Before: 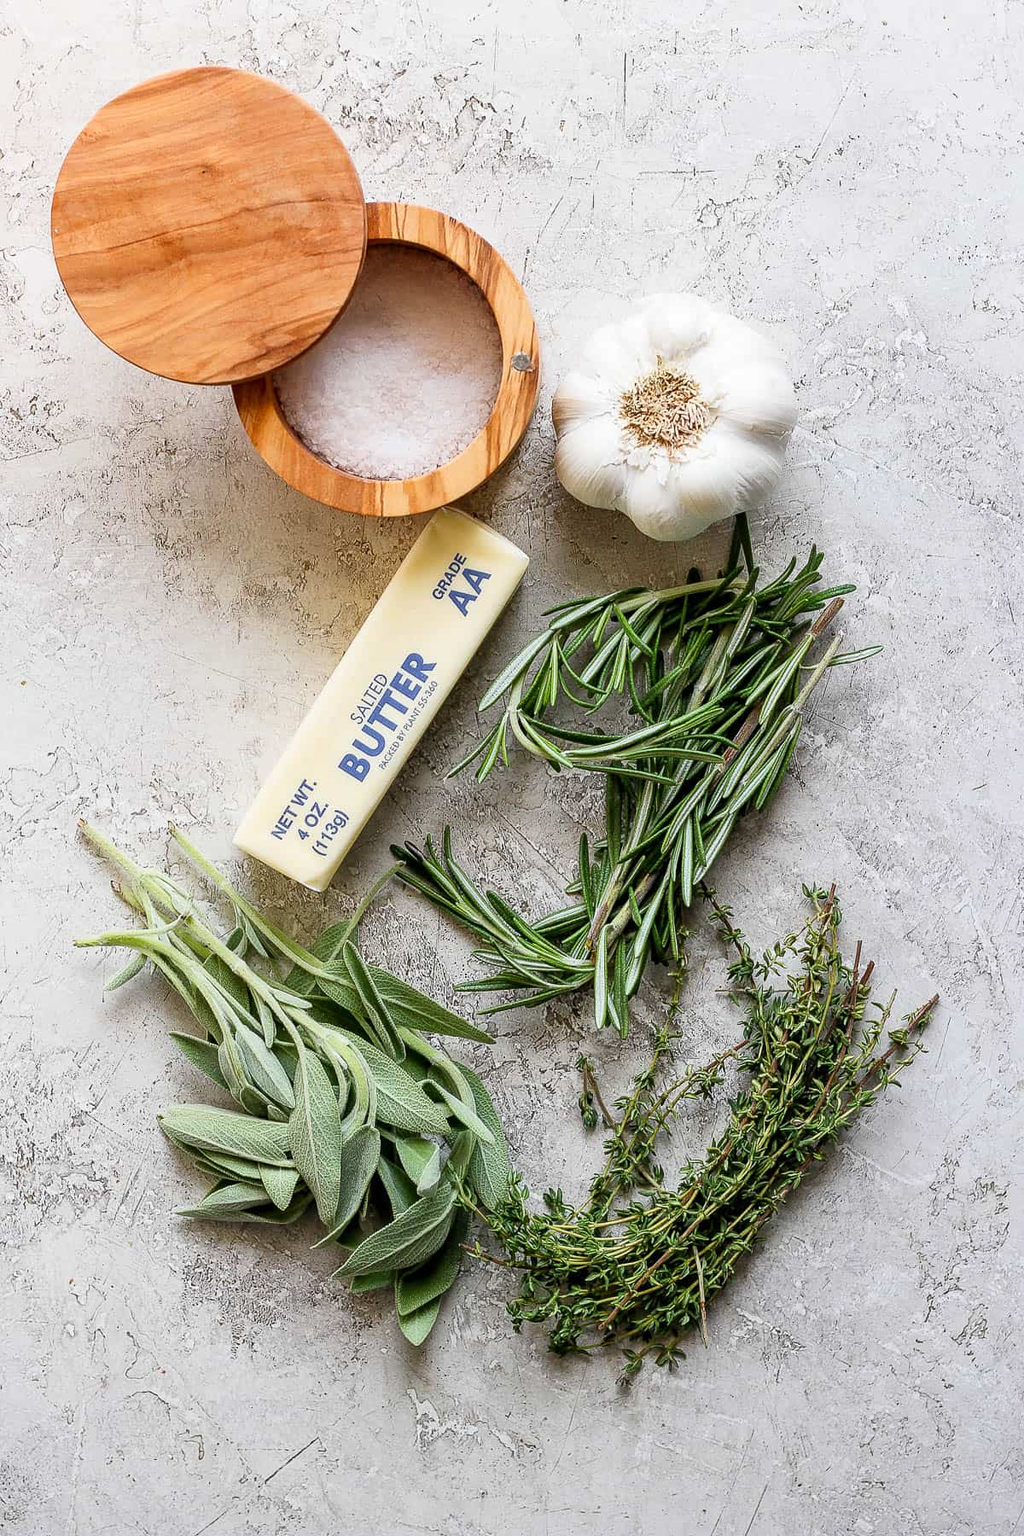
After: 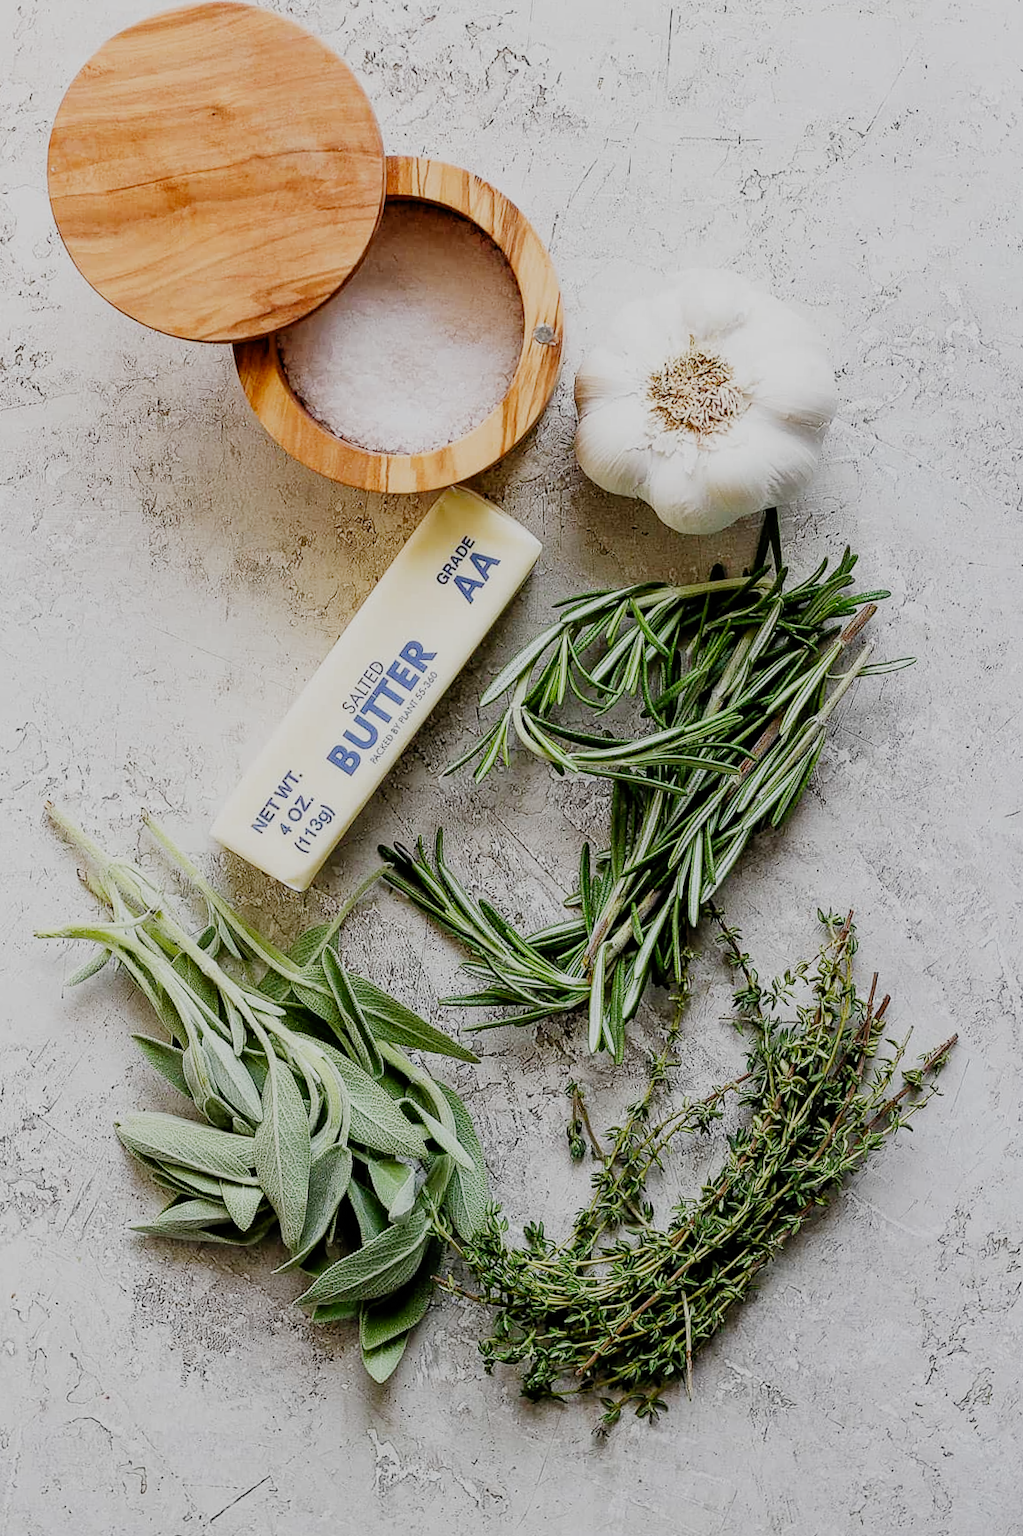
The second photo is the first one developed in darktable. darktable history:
filmic rgb: black relative exposure -7.65 EV, white relative exposure 4.56 EV, hardness 3.61, contrast 0.992, add noise in highlights 0.001, preserve chrominance no, color science v3 (2019), use custom middle-gray values true, contrast in highlights soft
crop and rotate: angle -2.81°
